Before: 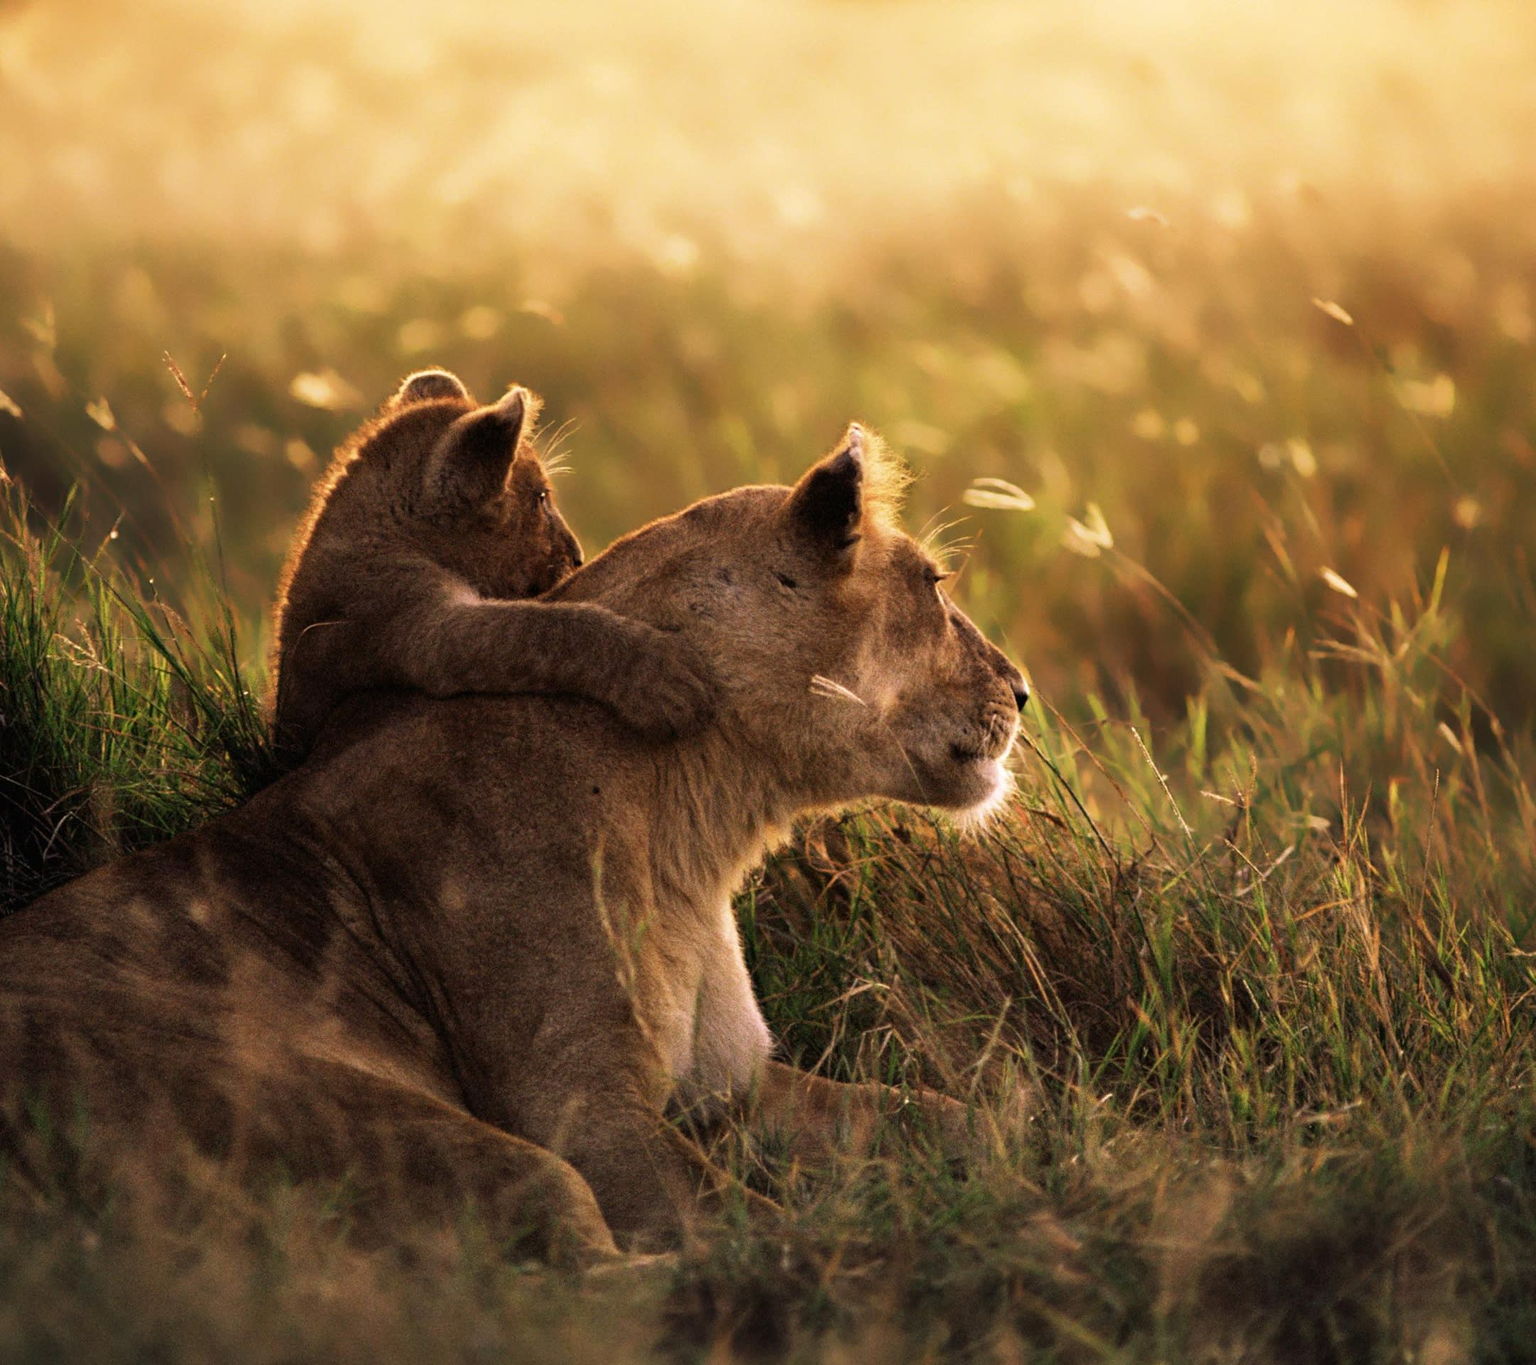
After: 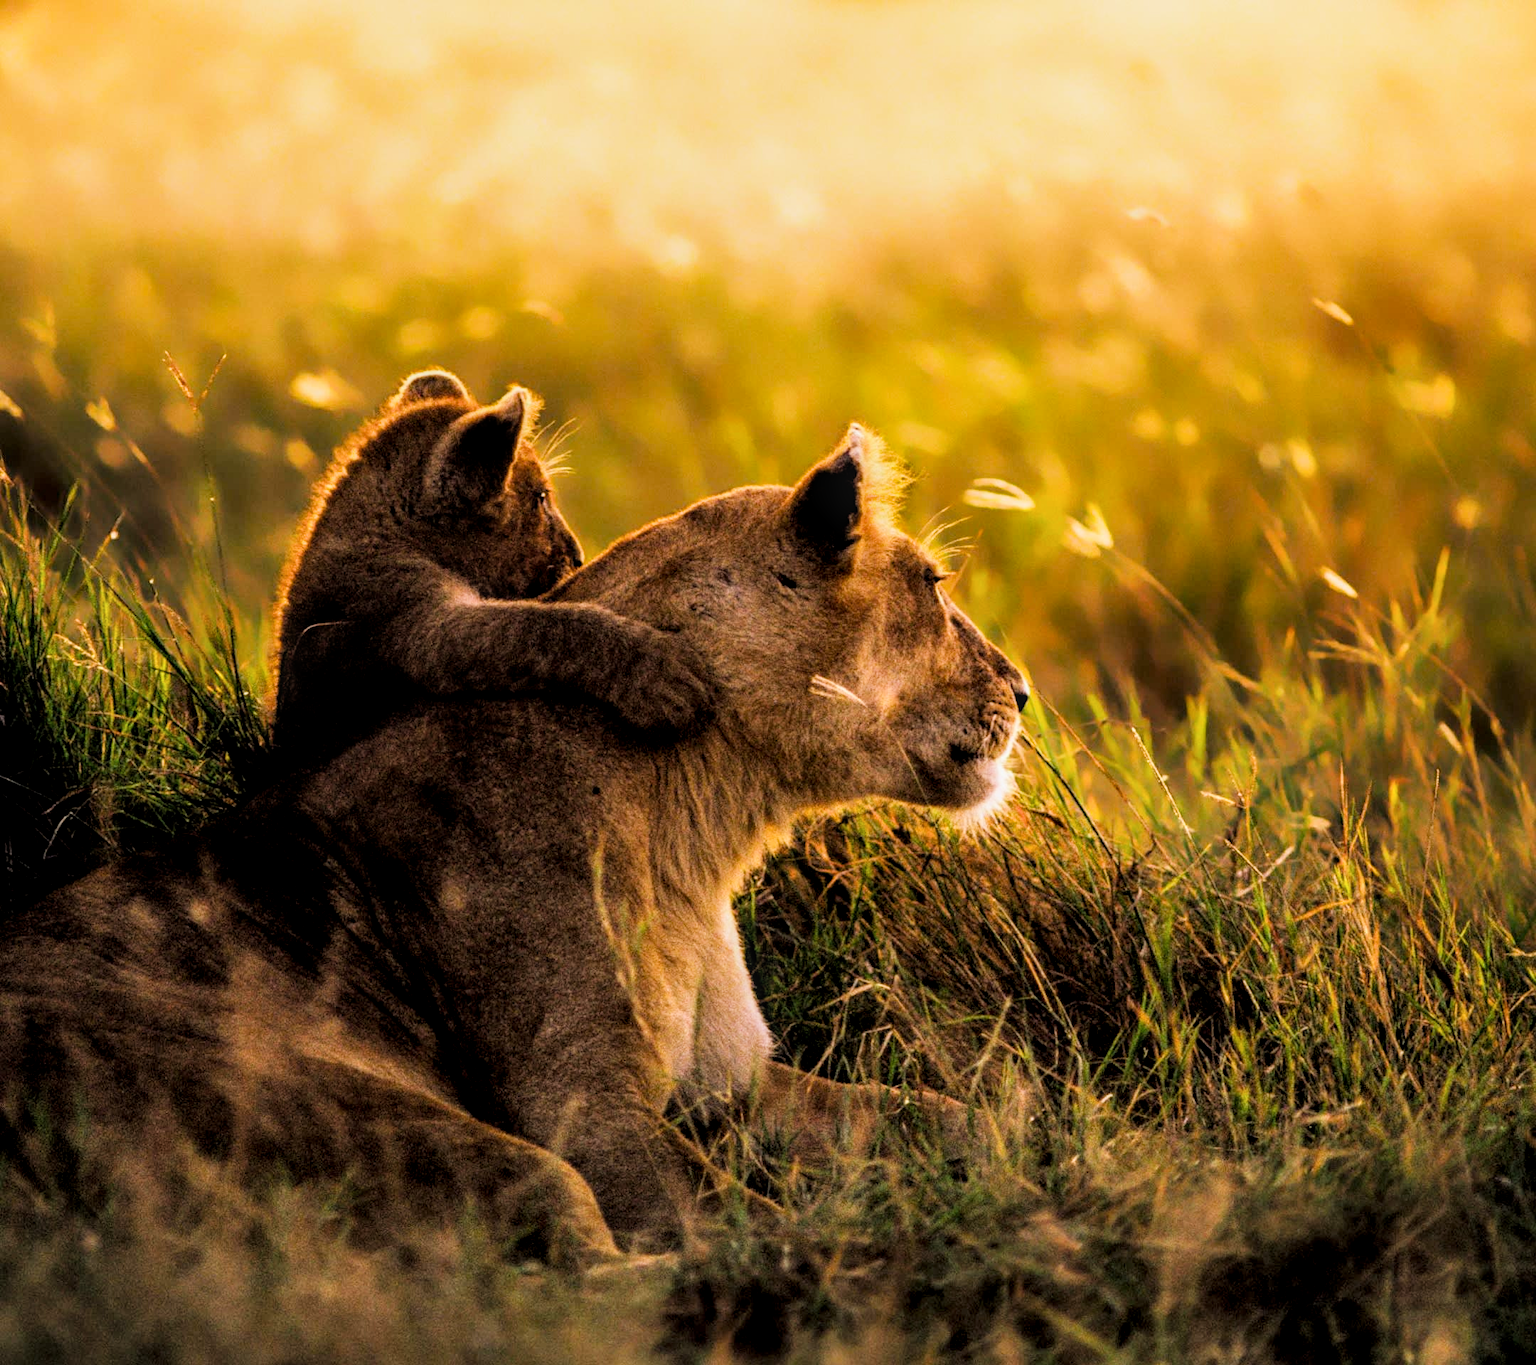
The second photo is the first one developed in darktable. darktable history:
filmic rgb: black relative exposure -5 EV, hardness 2.88, contrast 1.2, highlights saturation mix -30%
exposure: black level correction 0, exposure 0.5 EV, compensate highlight preservation false
color balance rgb: perceptual saturation grading › global saturation 20%, global vibrance 20%
local contrast: on, module defaults
